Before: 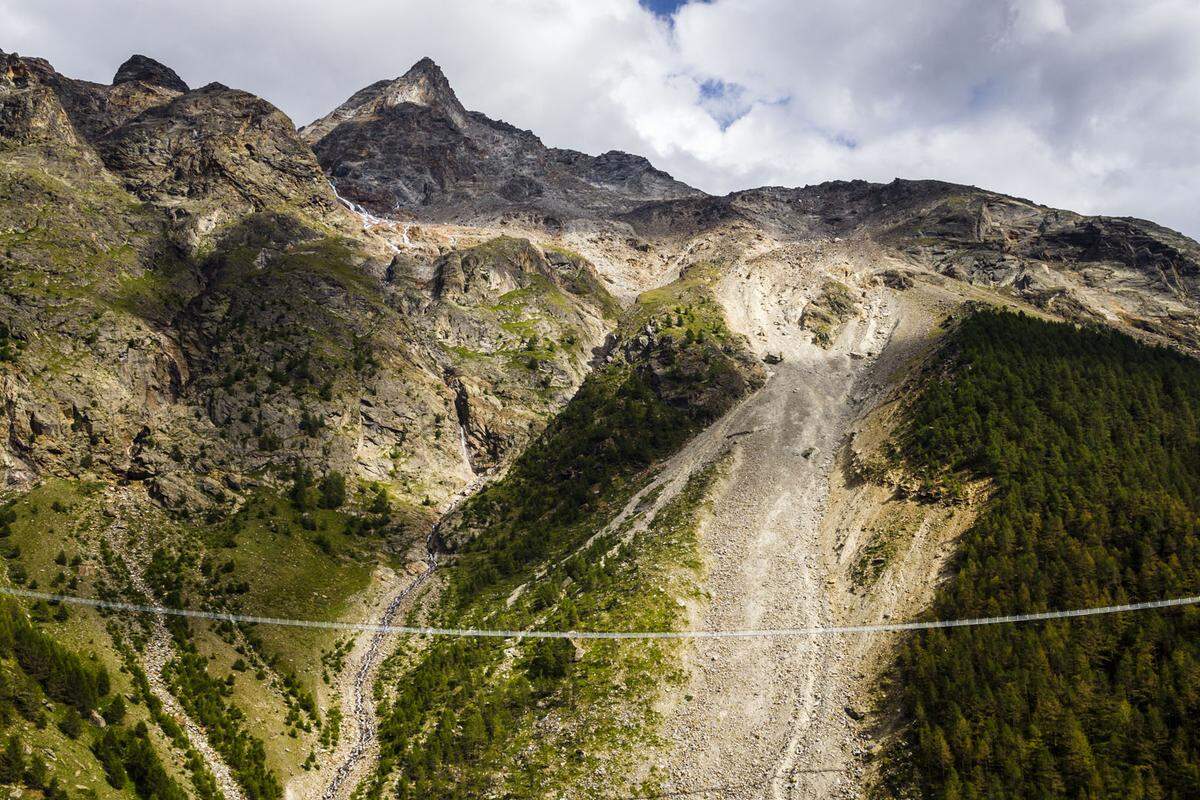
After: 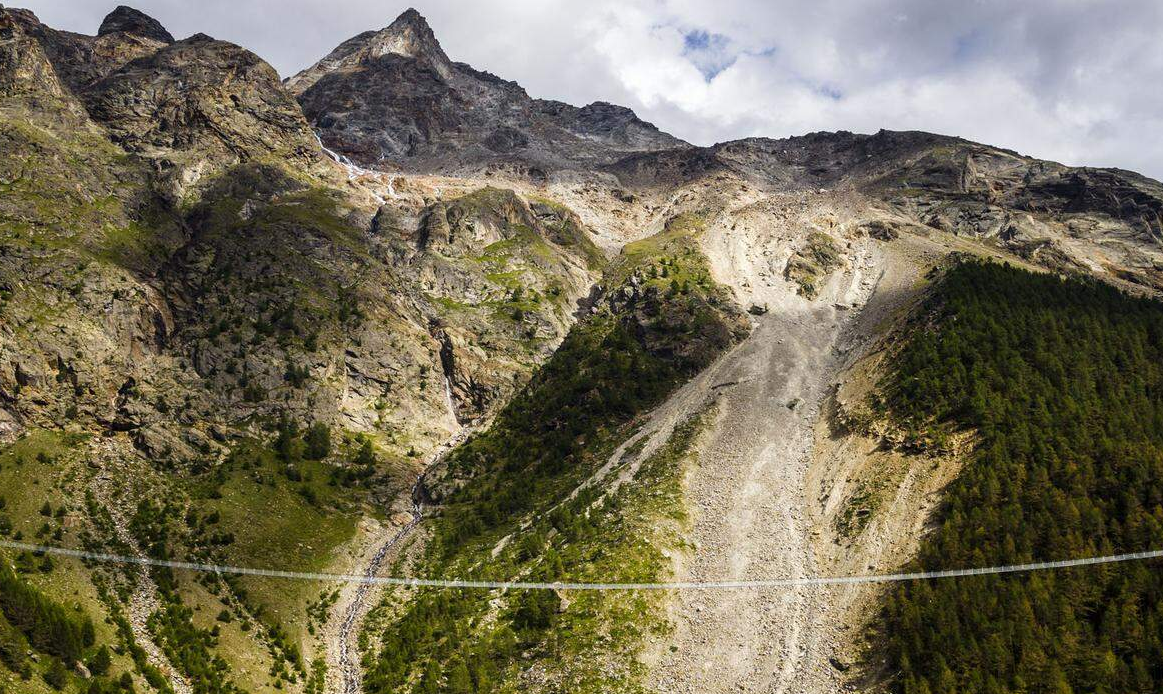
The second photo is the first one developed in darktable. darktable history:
crop: left 1.268%, top 6.19%, right 1.751%, bottom 6.999%
